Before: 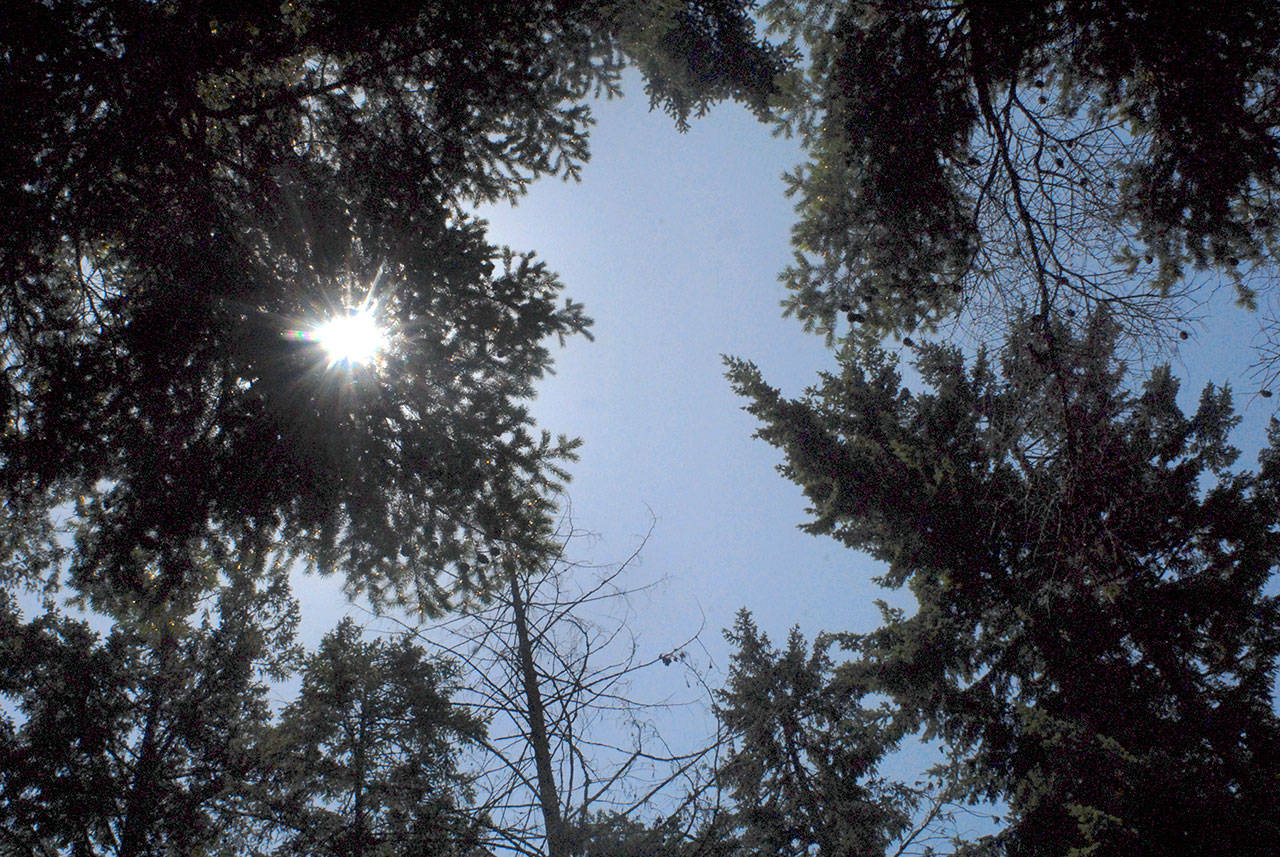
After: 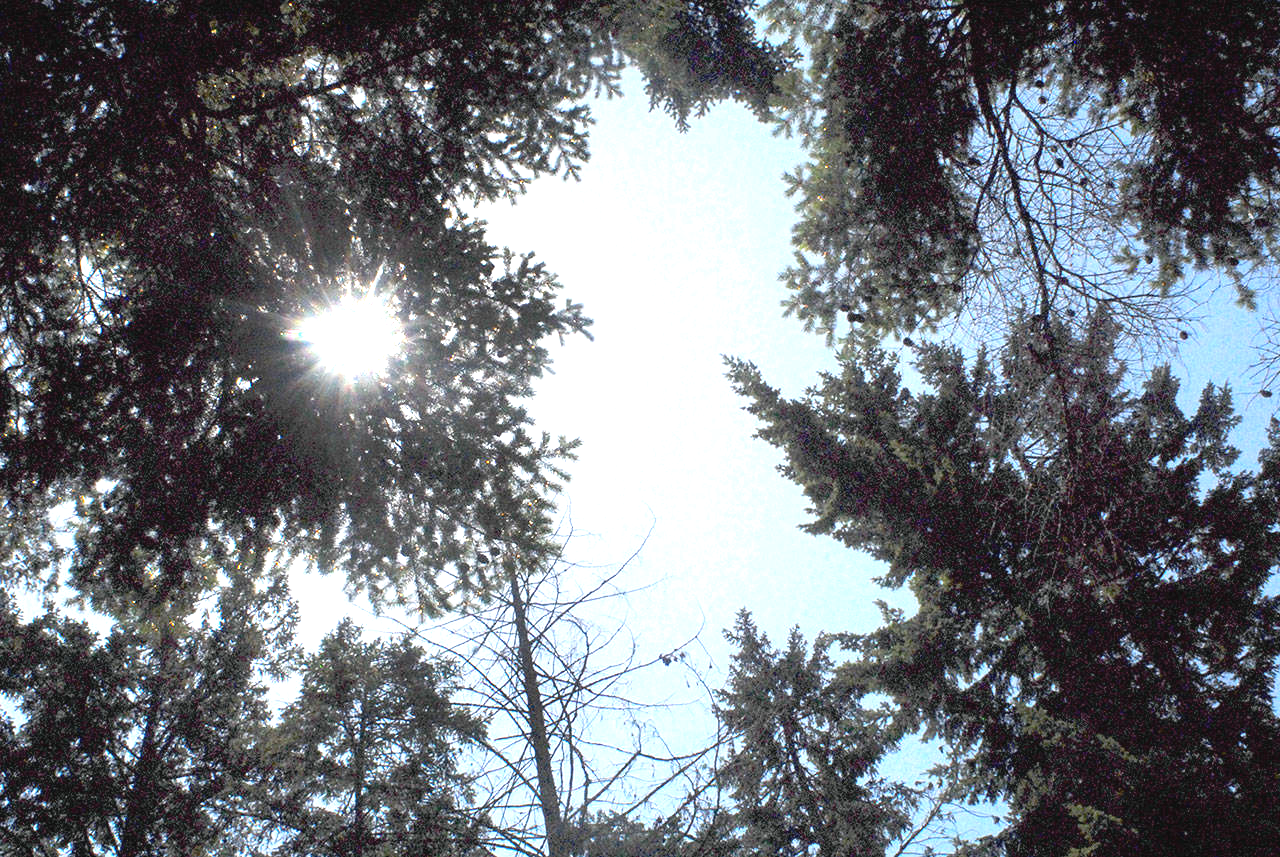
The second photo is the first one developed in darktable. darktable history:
exposure: black level correction -0.002, exposure 1.356 EV, compensate exposure bias true, compensate highlight preservation false
